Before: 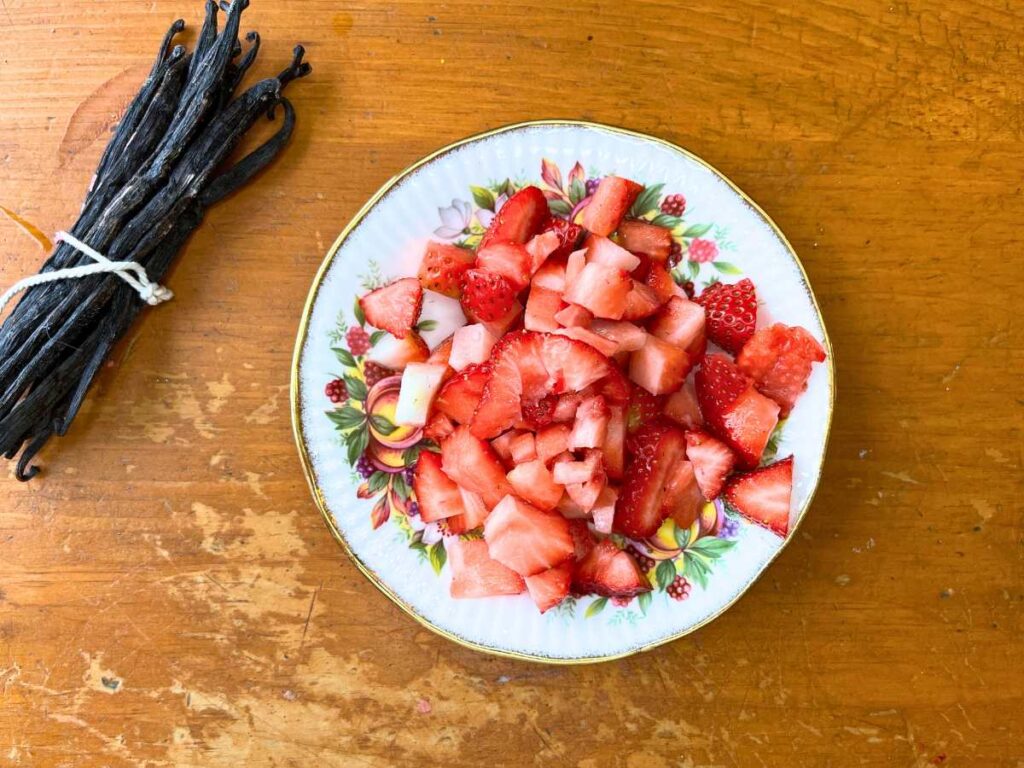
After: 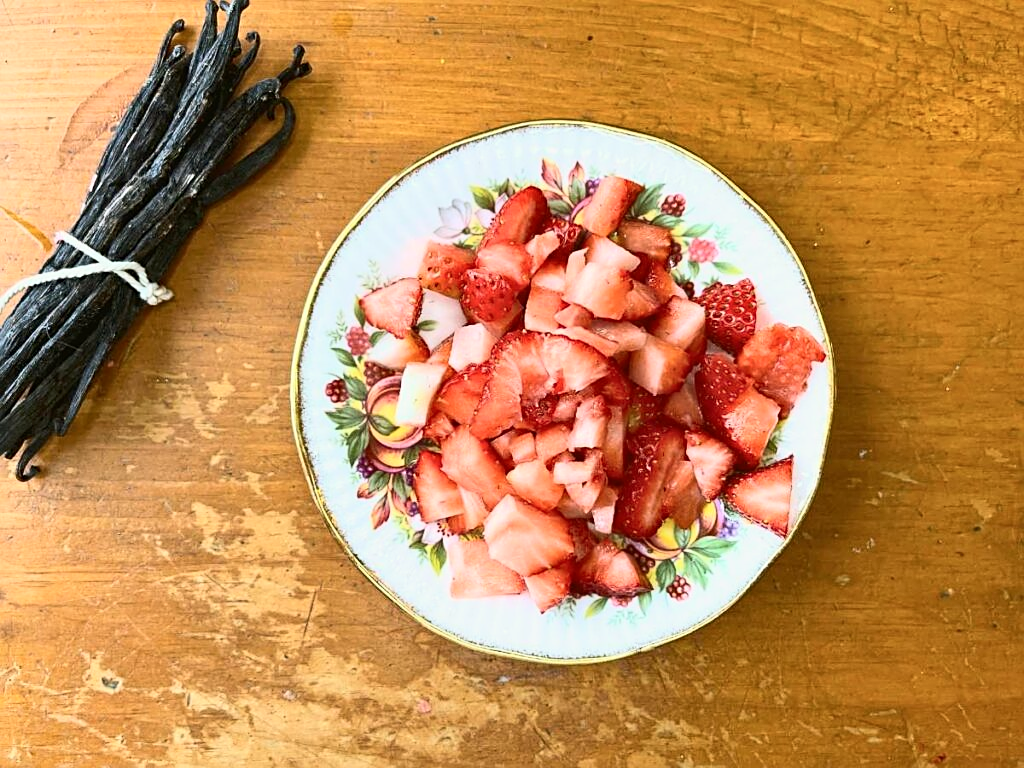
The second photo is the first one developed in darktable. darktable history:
color balance: mode lift, gamma, gain (sRGB), lift [1.04, 1, 1, 0.97], gamma [1.01, 1, 1, 0.97], gain [0.96, 1, 1, 0.97]
contrast brightness saturation: contrast 0.24, brightness 0.09
sharpen: on, module defaults
